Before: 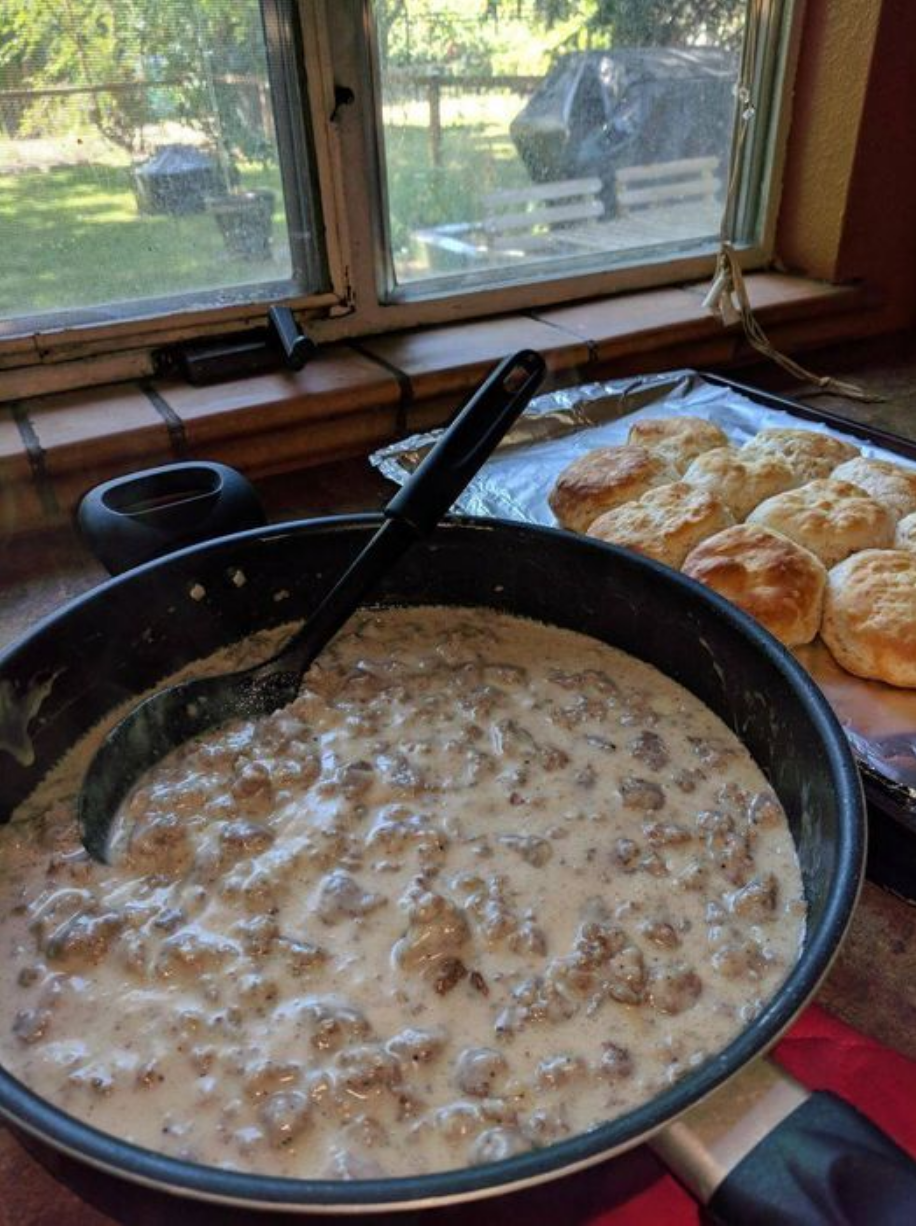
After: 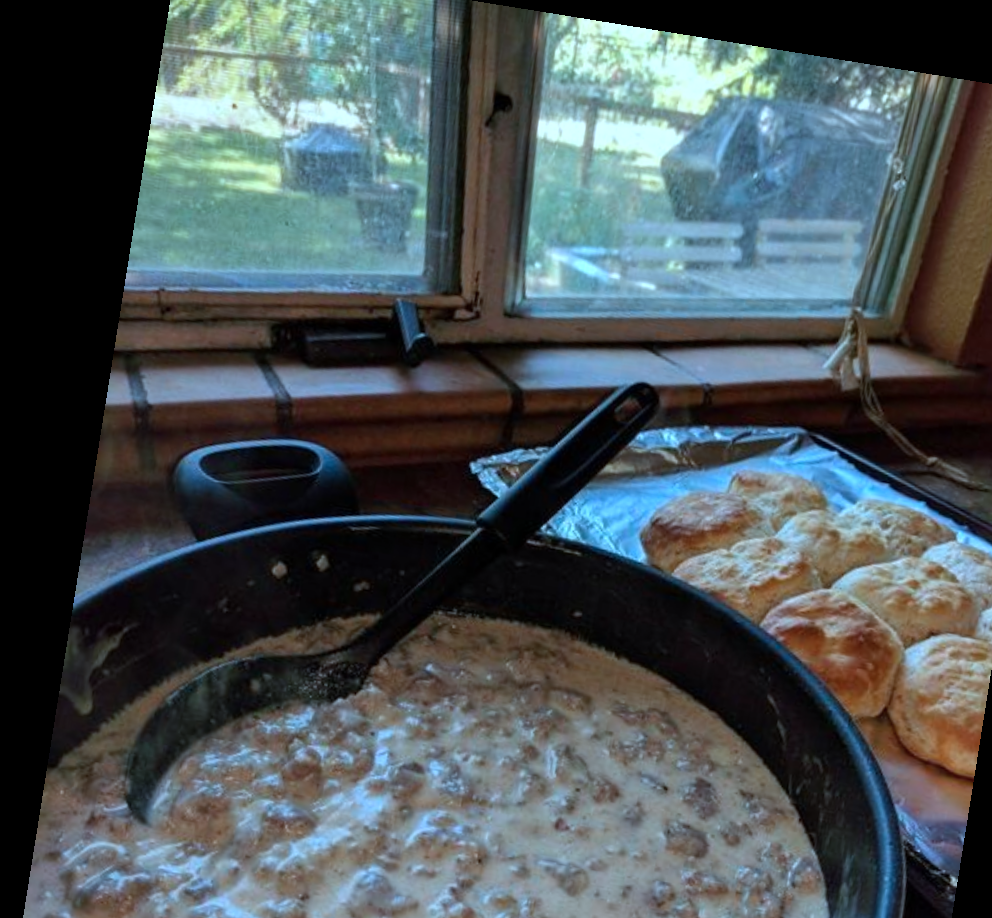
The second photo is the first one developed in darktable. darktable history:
tone equalizer: on, module defaults
color correction: highlights a* -9.73, highlights b* -21.22
crop: left 1.509%, top 3.452%, right 7.696%, bottom 28.452%
rotate and perspective: rotation 9.12°, automatic cropping off
